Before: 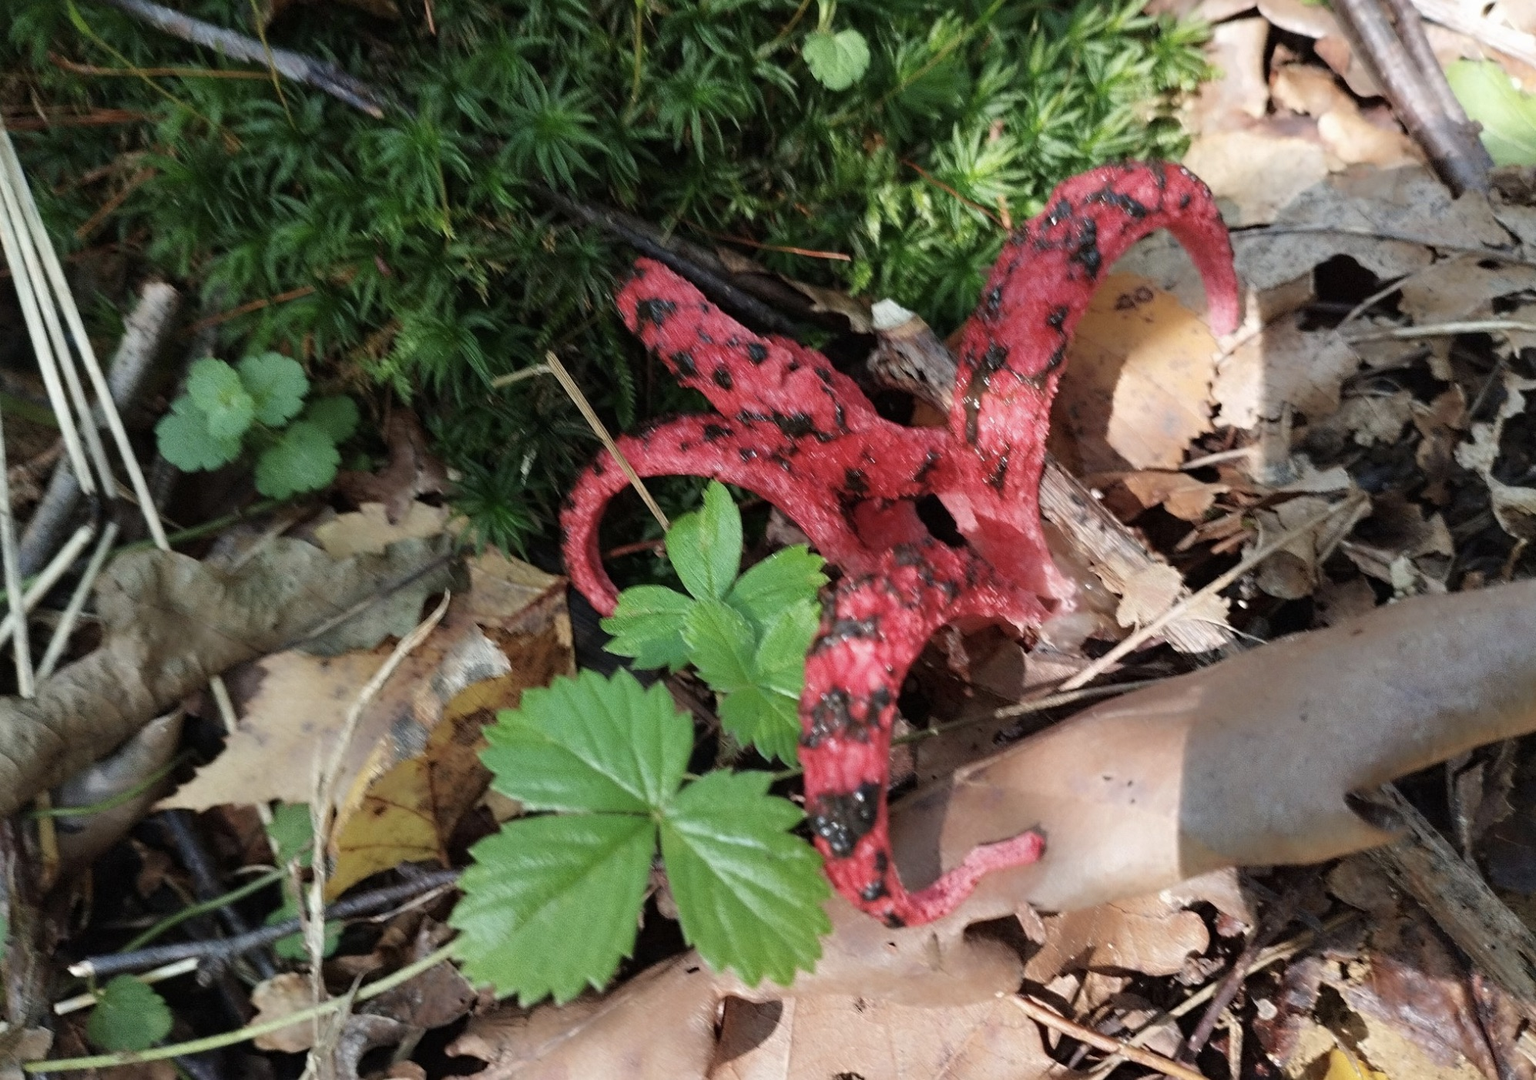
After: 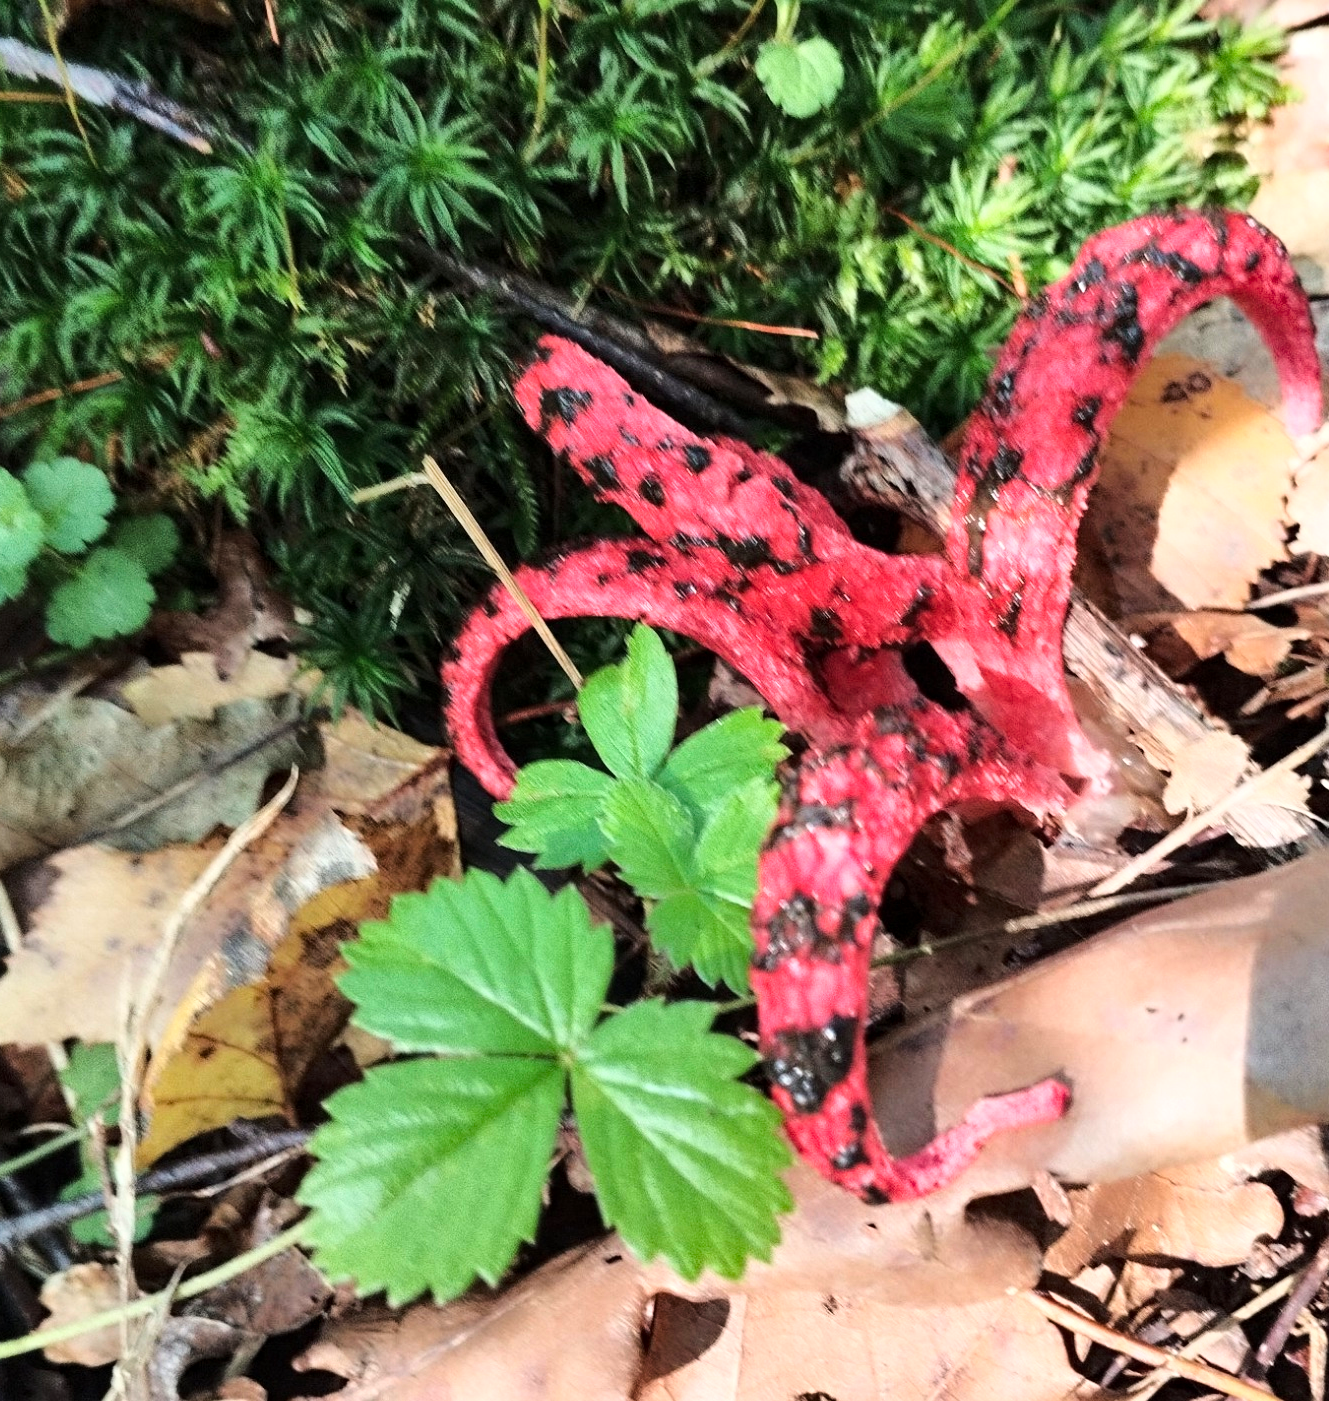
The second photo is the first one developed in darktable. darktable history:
local contrast: highlights 102%, shadows 99%, detail 120%, midtone range 0.2
base curve: curves: ch0 [(0, 0) (0.028, 0.03) (0.121, 0.232) (0.46, 0.748) (0.859, 0.968) (1, 1)]
shadows and highlights: soften with gaussian
crop and rotate: left 14.372%, right 18.941%
